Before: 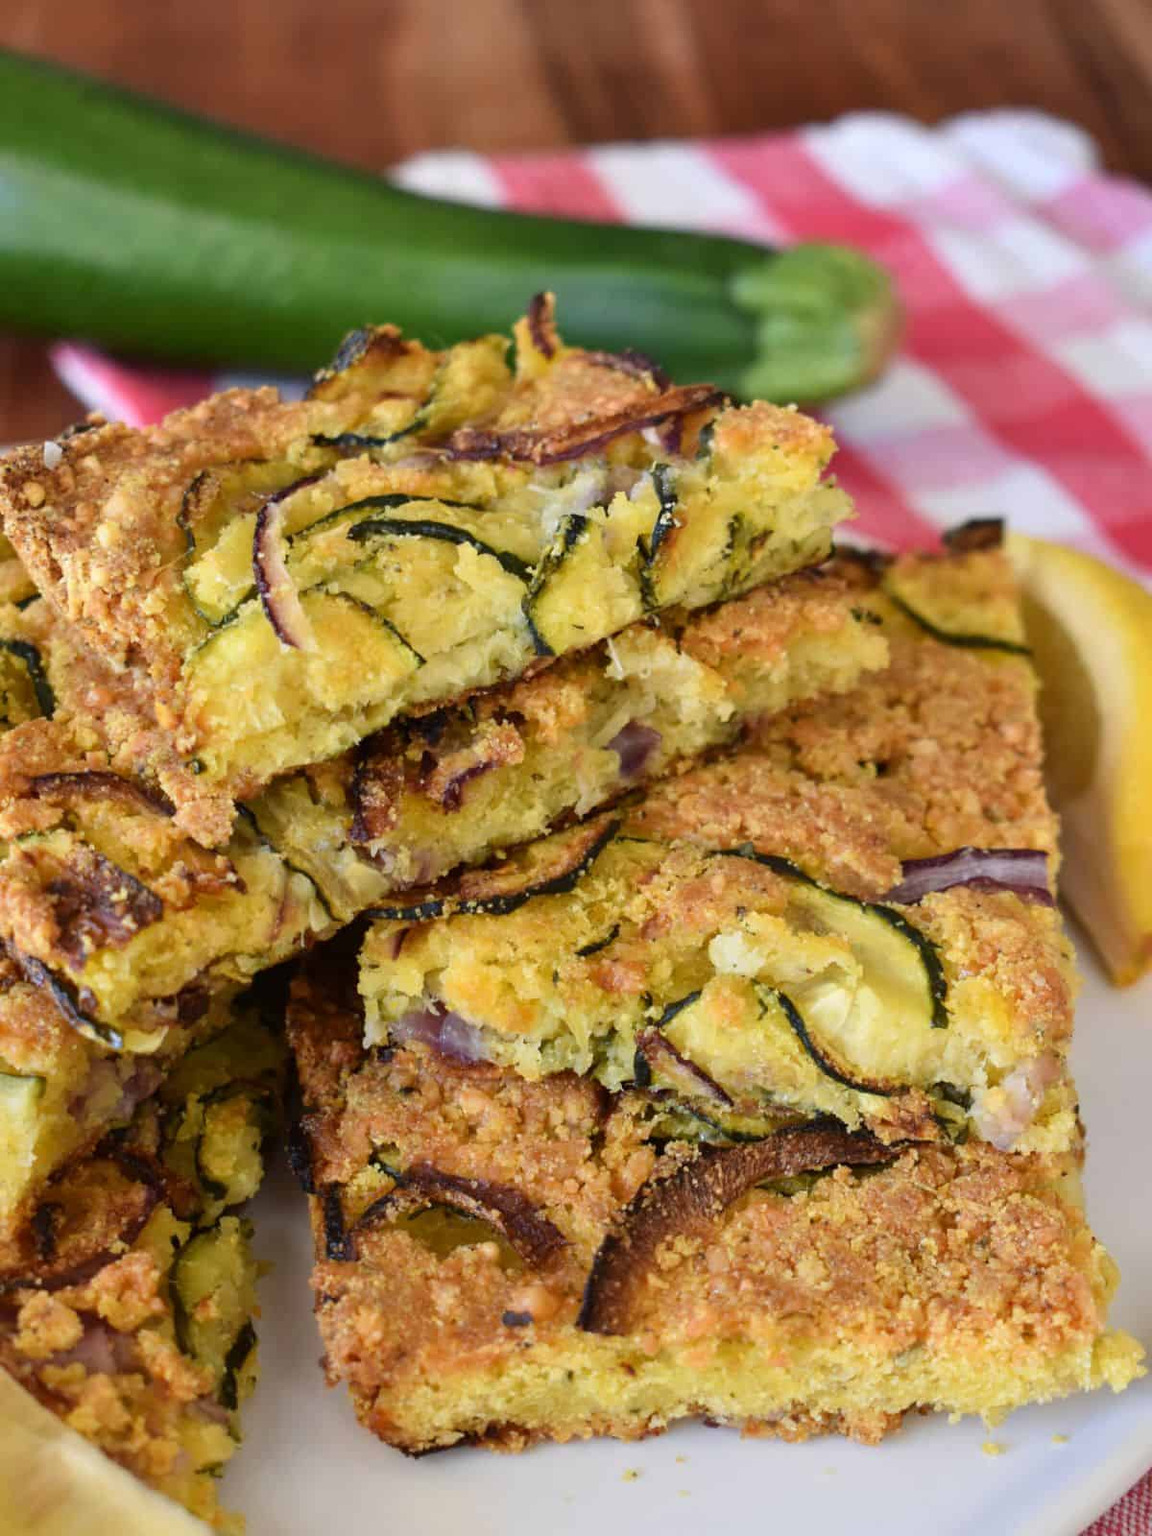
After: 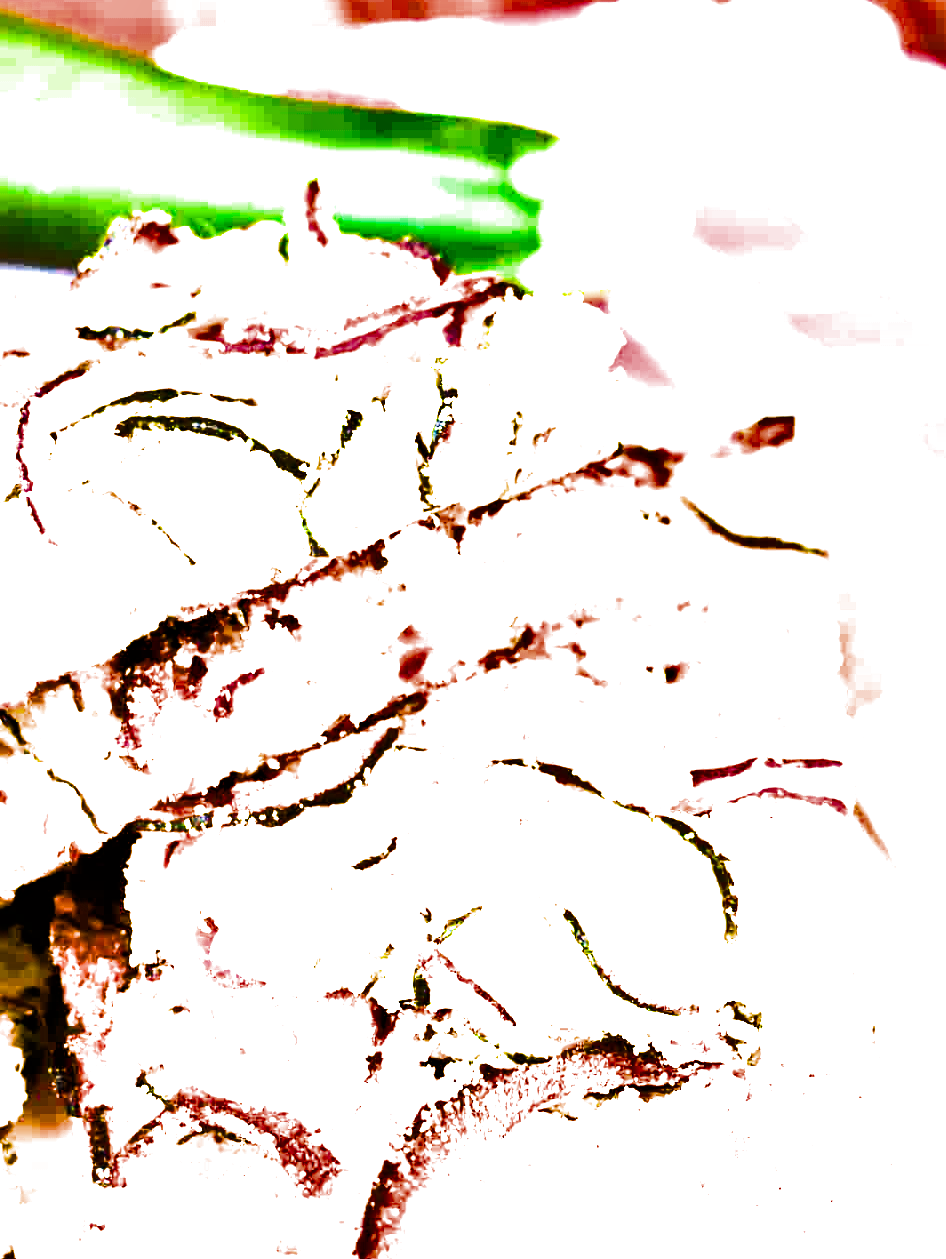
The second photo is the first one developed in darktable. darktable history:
filmic rgb: black relative exposure -3.75 EV, white relative exposure 2.4 EV, dynamic range scaling -50%, hardness 3.42, latitude 30%, contrast 1.8
graduated density: hue 238.83°, saturation 50%
white balance: red 1.08, blue 0.791
exposure: black level correction 0, exposure 2.088 EV, compensate exposure bias true, compensate highlight preservation false
shadows and highlights: soften with gaussian
color balance rgb: linear chroma grading › global chroma 20%, perceptual saturation grading › global saturation 65%, perceptual saturation grading › highlights 60%, perceptual saturation grading › mid-tones 50%, perceptual saturation grading › shadows 50%, perceptual brilliance grading › global brilliance 30%, perceptual brilliance grading › highlights 50%, perceptual brilliance grading › mid-tones 50%, perceptual brilliance grading › shadows -22%, global vibrance 20%
crop and rotate: left 20.74%, top 7.912%, right 0.375%, bottom 13.378%
